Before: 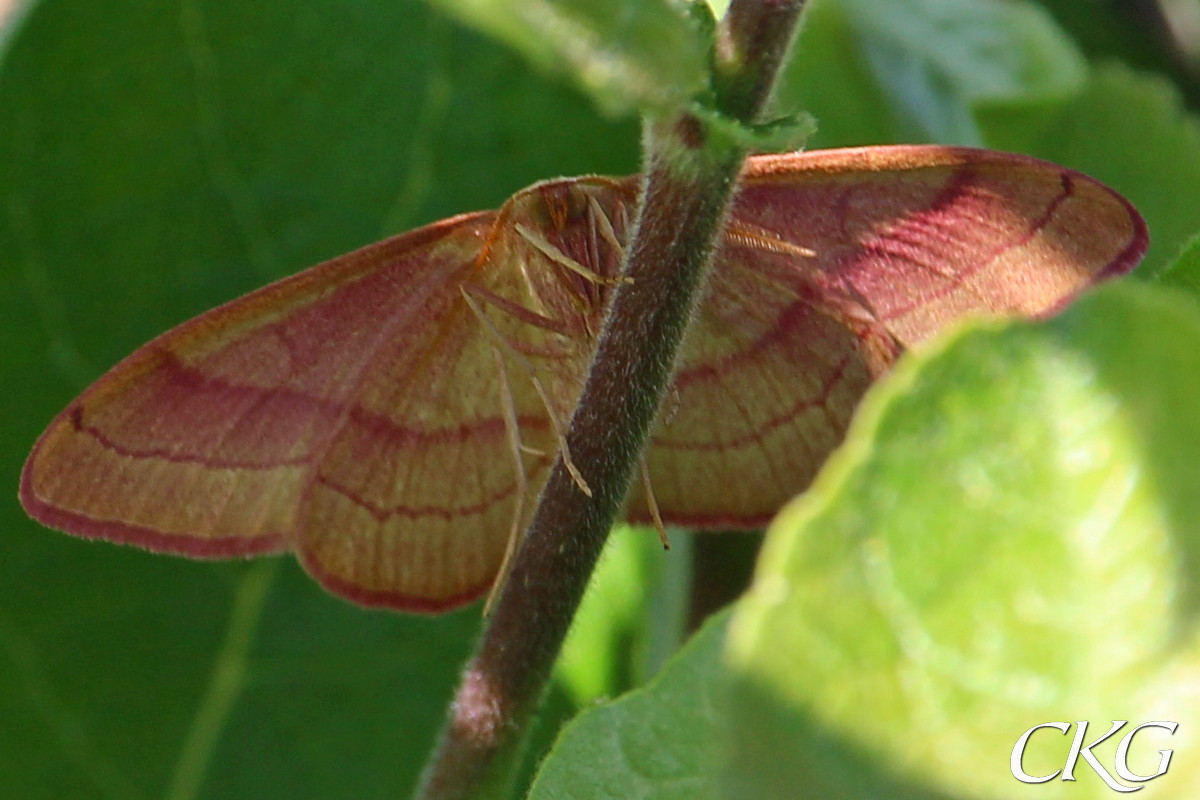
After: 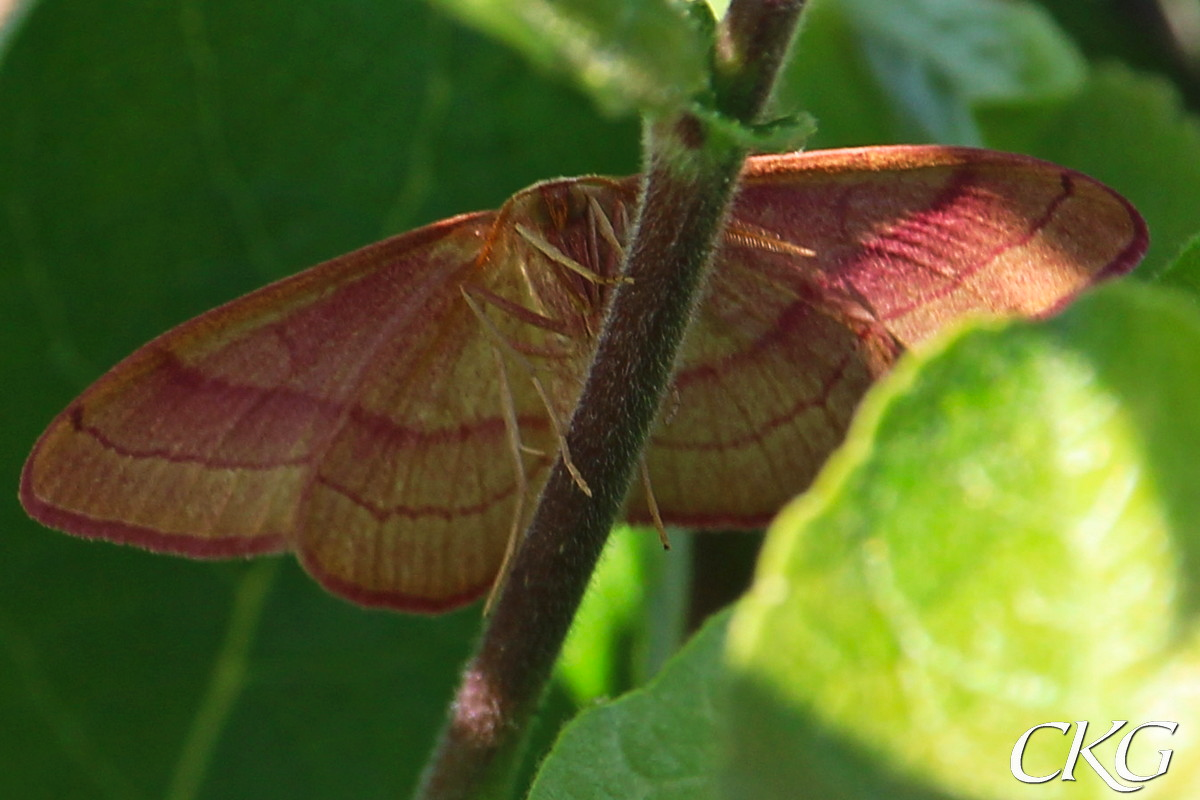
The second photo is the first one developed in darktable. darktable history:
tone curve: curves: ch0 [(0, 0) (0.003, 0.002) (0.011, 0.009) (0.025, 0.022) (0.044, 0.041) (0.069, 0.059) (0.1, 0.082) (0.136, 0.106) (0.177, 0.138) (0.224, 0.179) (0.277, 0.226) (0.335, 0.28) (0.399, 0.342) (0.468, 0.413) (0.543, 0.493) (0.623, 0.591) (0.709, 0.699) (0.801, 0.804) (0.898, 0.899) (1, 1)], preserve colors none
